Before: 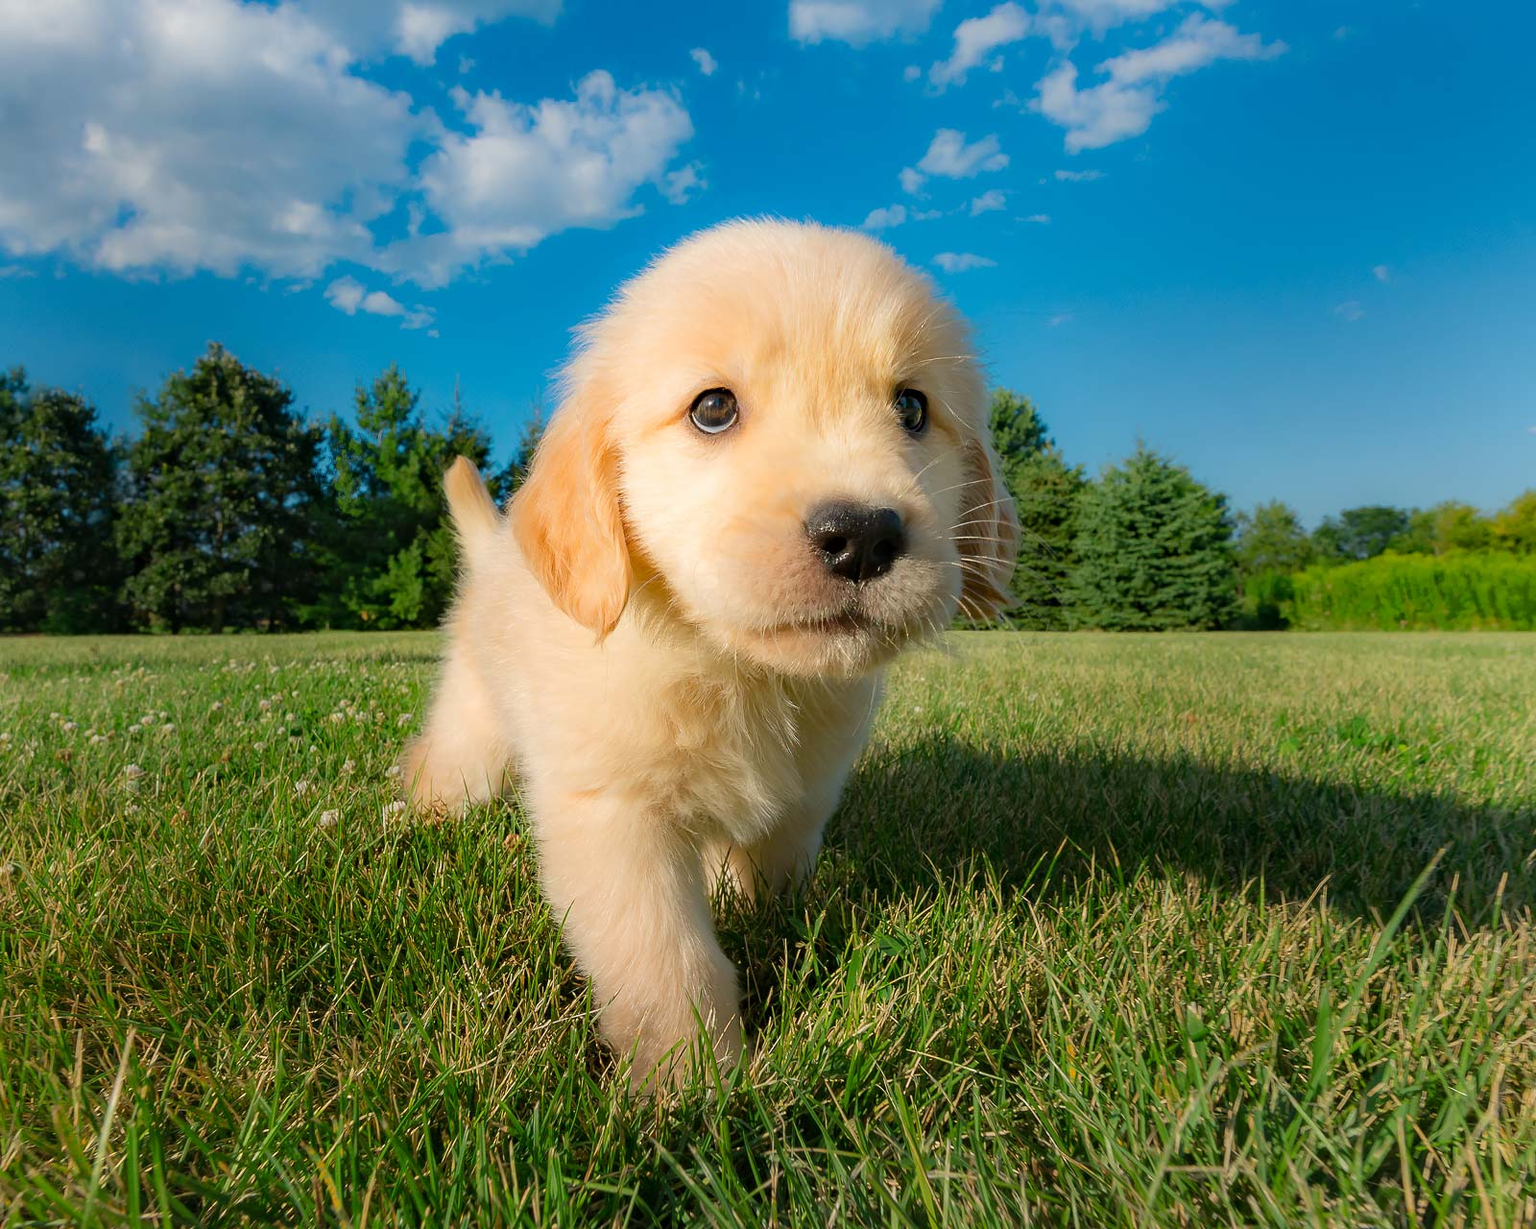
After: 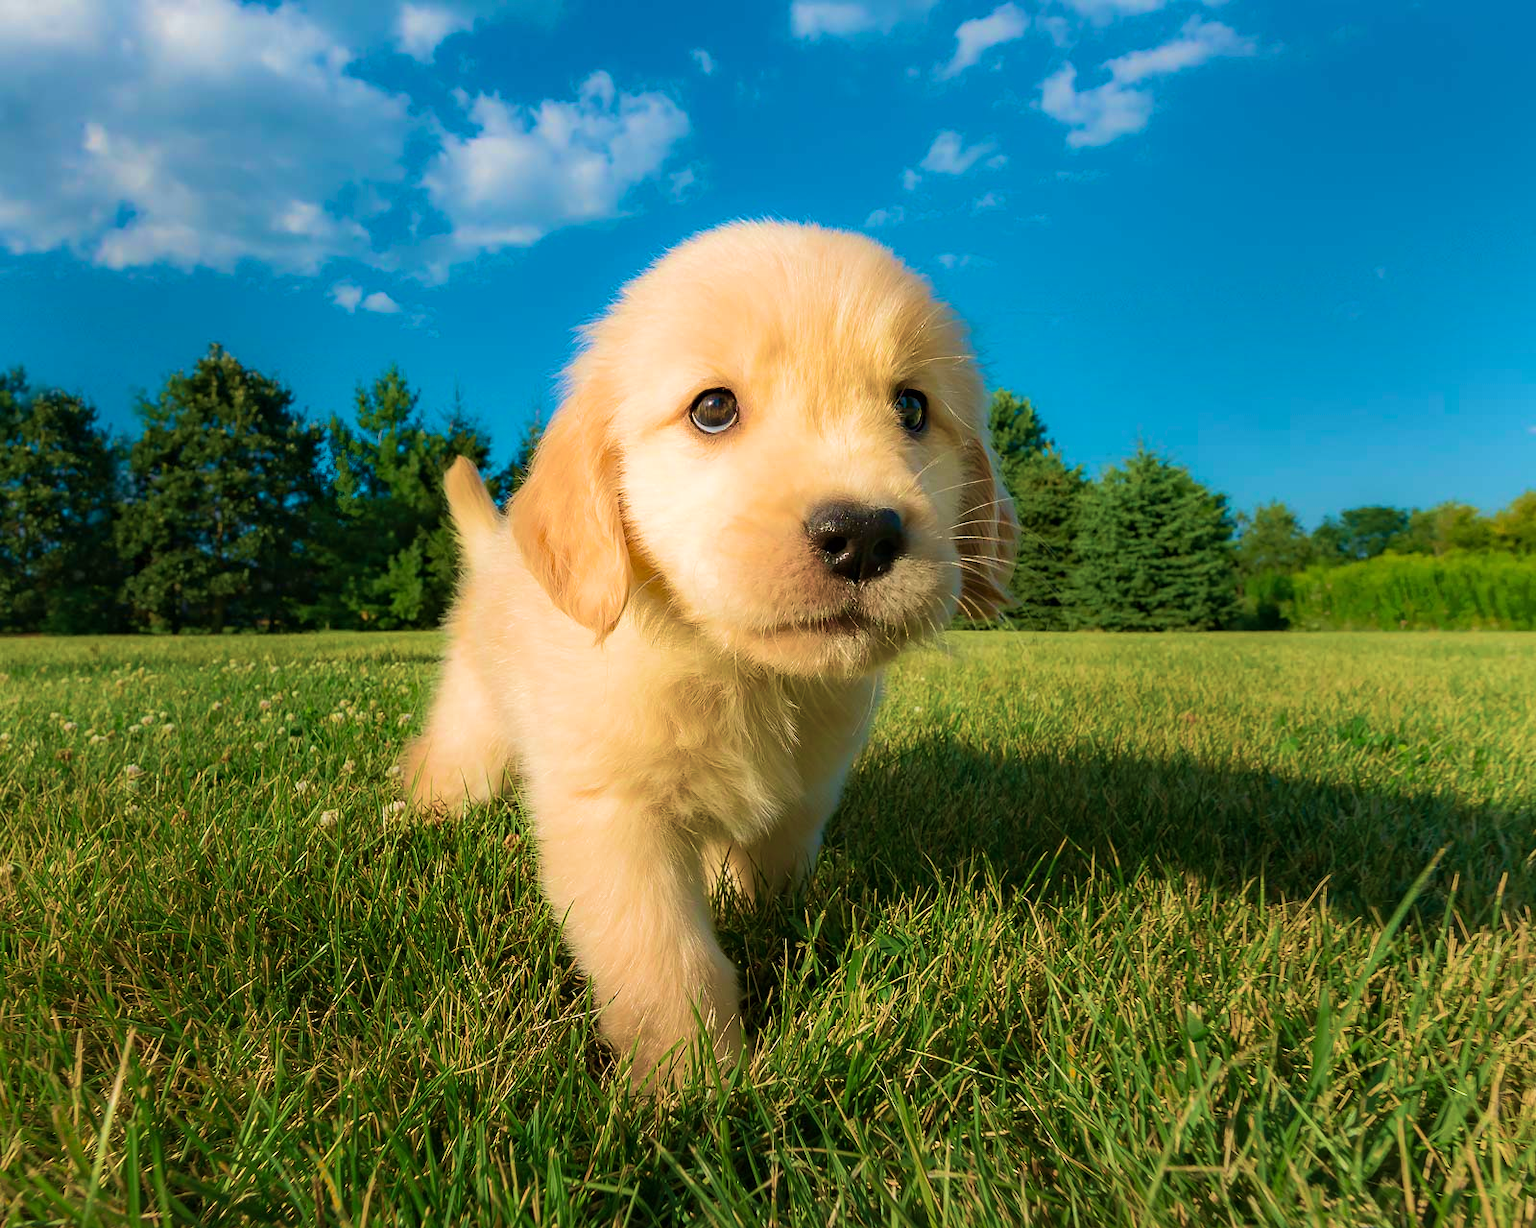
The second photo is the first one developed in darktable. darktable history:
tone curve: curves: ch0 [(0, 0) (0.003, 0.003) (0.011, 0.01) (0.025, 0.023) (0.044, 0.041) (0.069, 0.064) (0.1, 0.092) (0.136, 0.125) (0.177, 0.163) (0.224, 0.207) (0.277, 0.255) (0.335, 0.309) (0.399, 0.375) (0.468, 0.459) (0.543, 0.548) (0.623, 0.629) (0.709, 0.716) (0.801, 0.808) (0.898, 0.911) (1, 1)]
velvia: strength 73.62%
